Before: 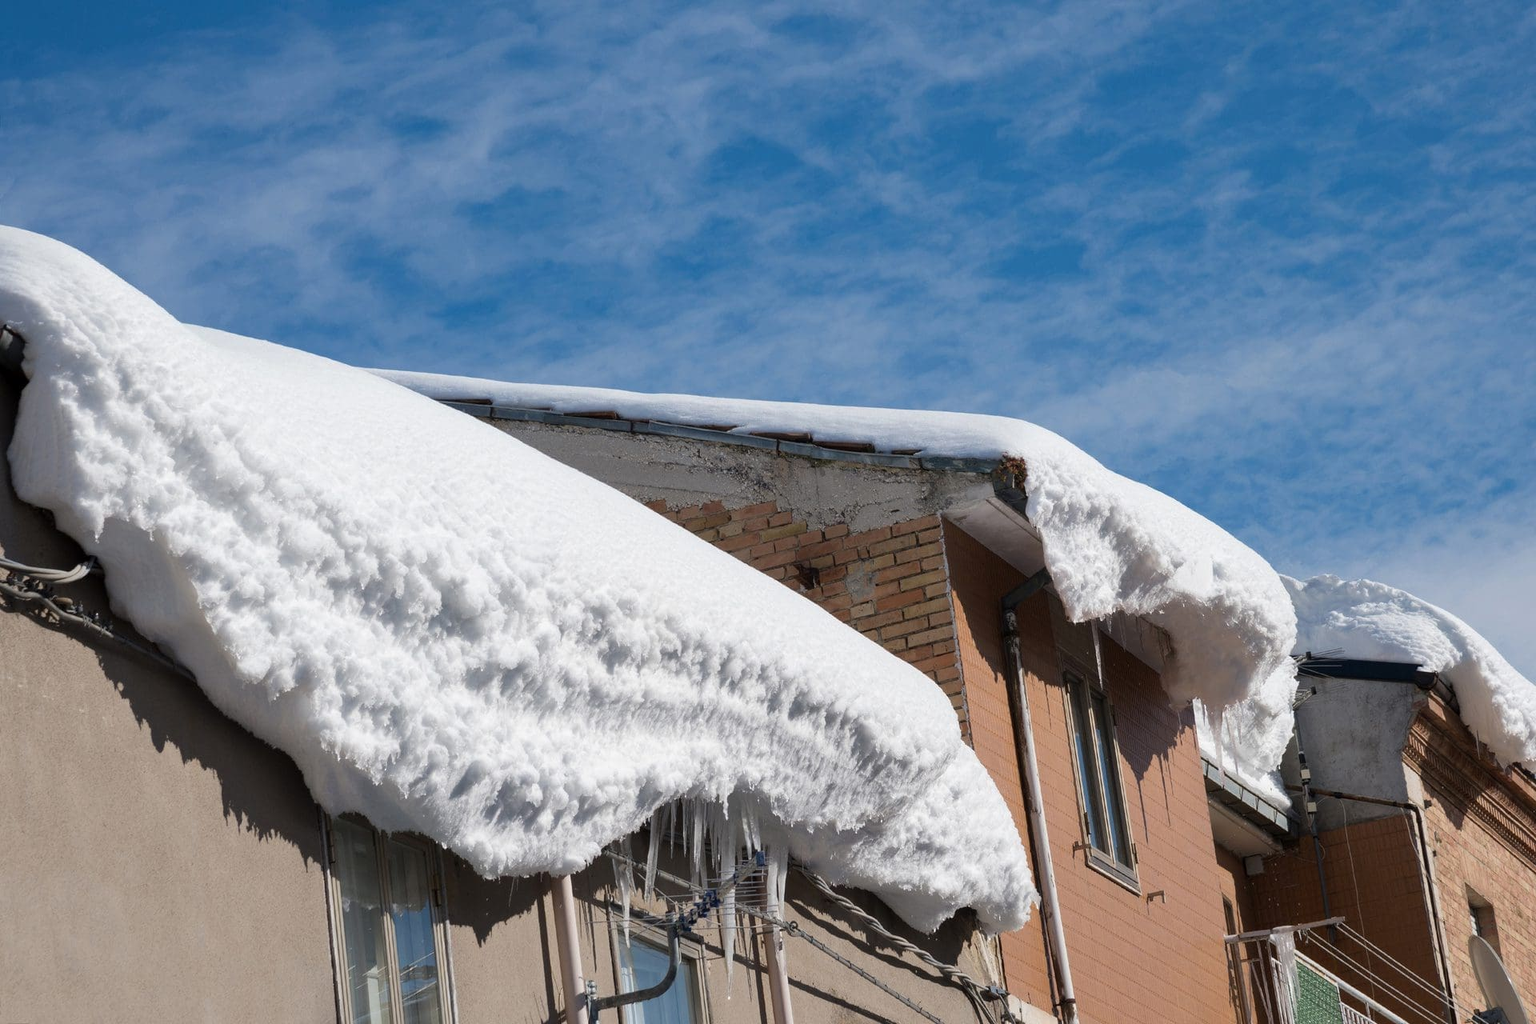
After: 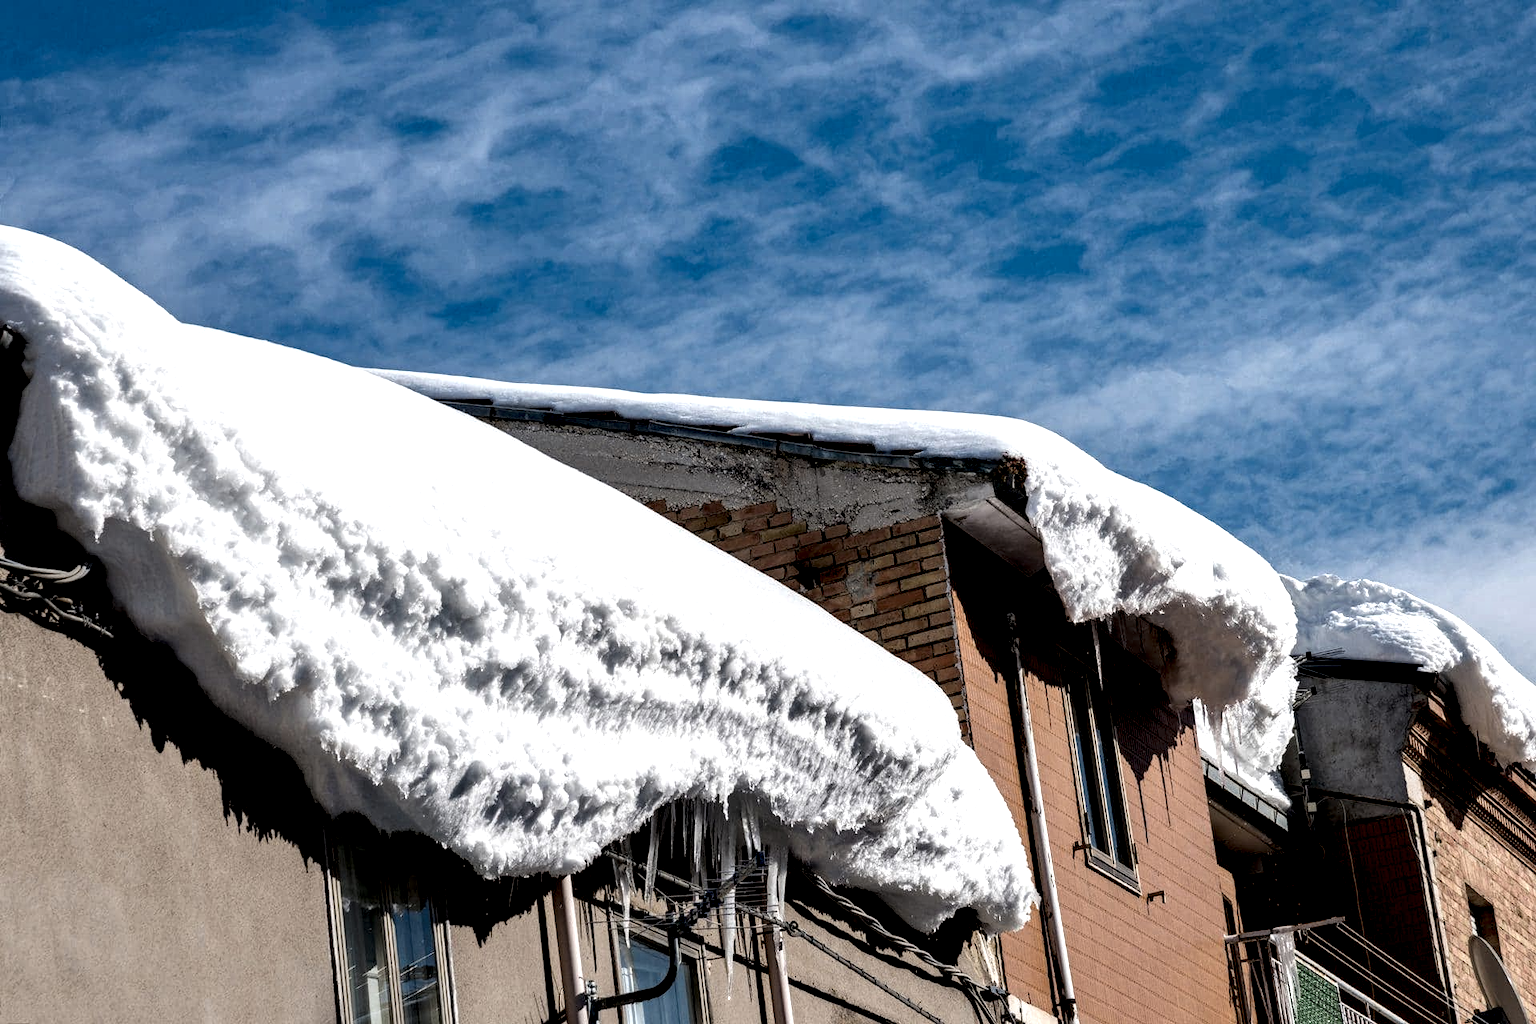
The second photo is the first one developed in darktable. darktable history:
shadows and highlights: shadows 25.29, highlights -25.26
tone equalizer: smoothing diameter 2.23%, edges refinement/feathering 17.15, mask exposure compensation -1.57 EV, filter diffusion 5
local contrast: shadows 179%, detail 226%
